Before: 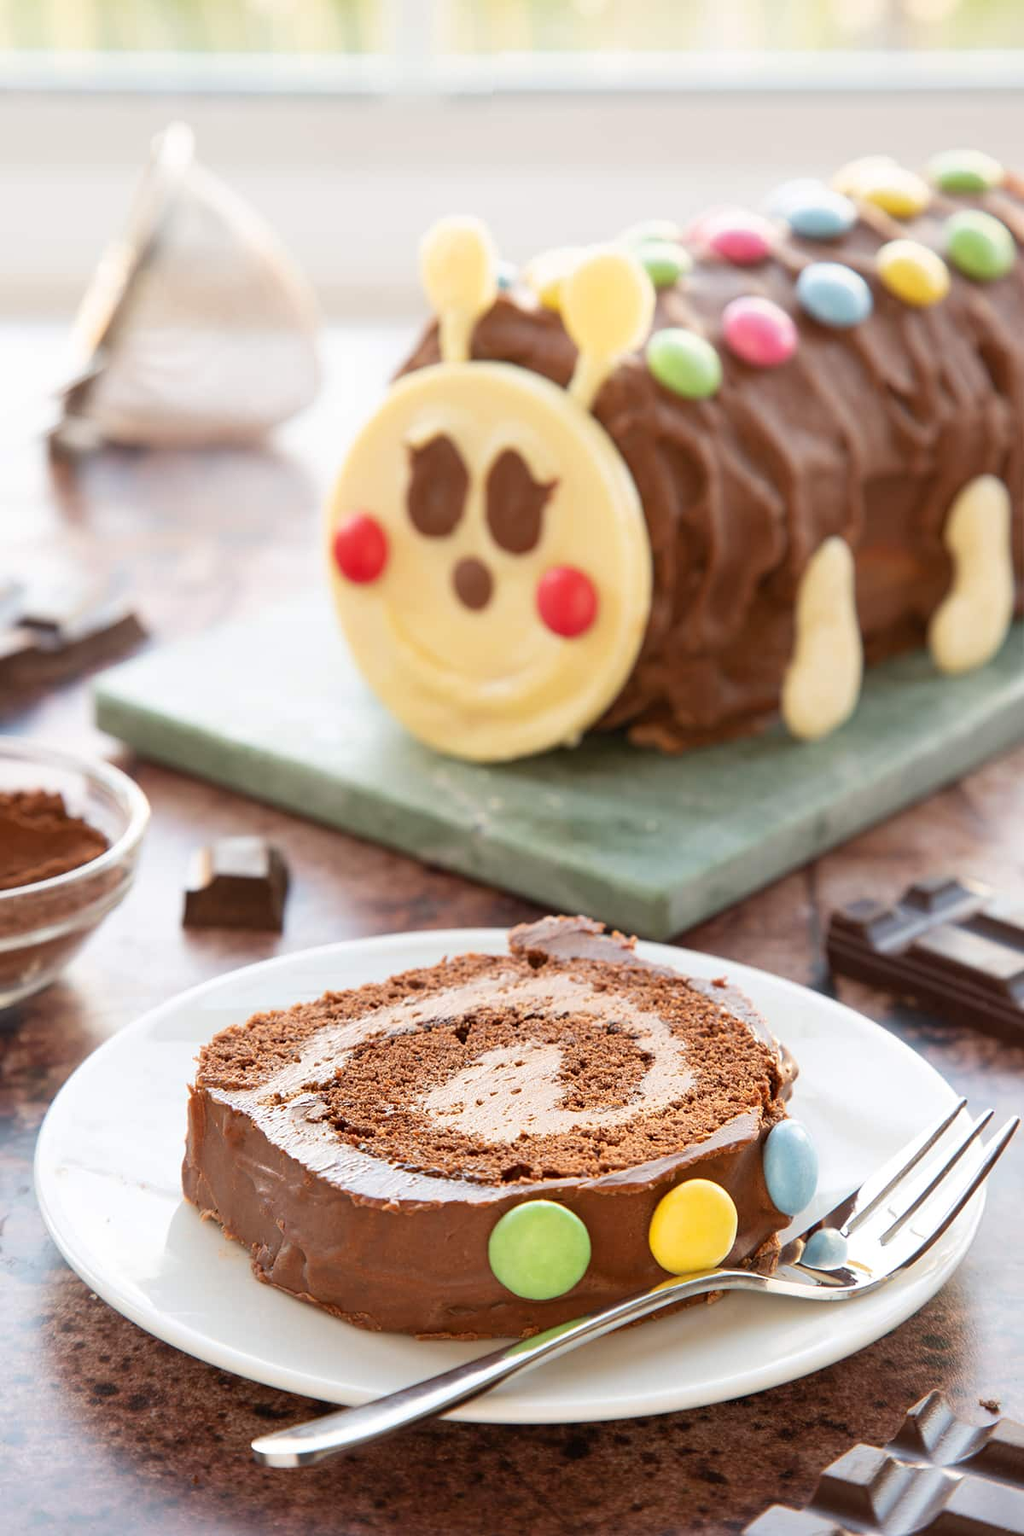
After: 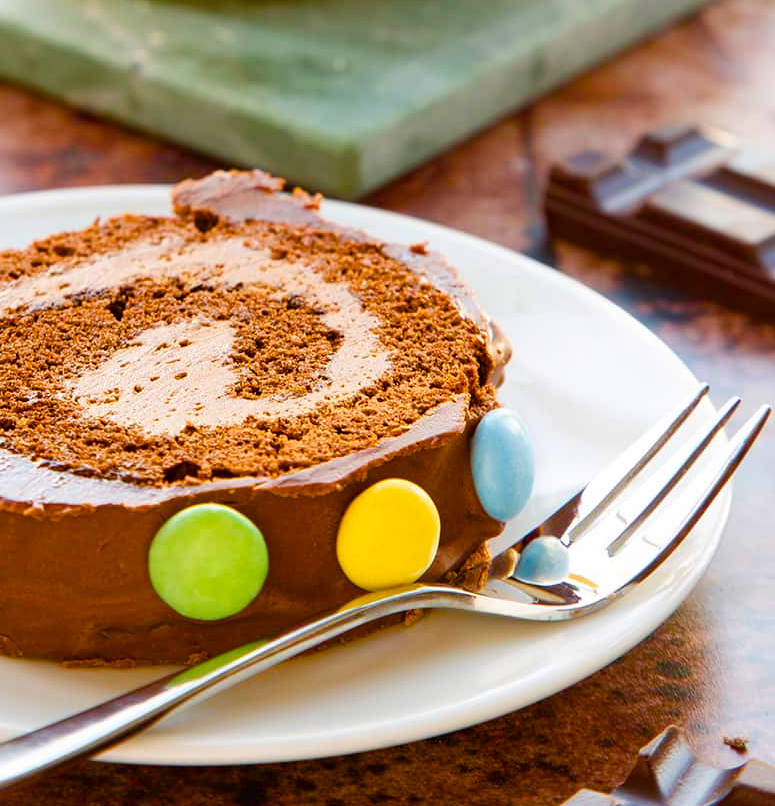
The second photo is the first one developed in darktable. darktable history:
tone equalizer: smoothing diameter 2.07%, edges refinement/feathering 22.49, mask exposure compensation -1.57 EV, filter diffusion 5
crop and rotate: left 35.397%, top 50.181%, bottom 4.988%
color balance rgb: shadows lift › luminance -19.86%, linear chroma grading › shadows 16.165%, perceptual saturation grading › global saturation 24.201%, perceptual saturation grading › highlights -23.416%, perceptual saturation grading › mid-tones 23.971%, perceptual saturation grading › shadows 40.387%, global vibrance 44.434%
